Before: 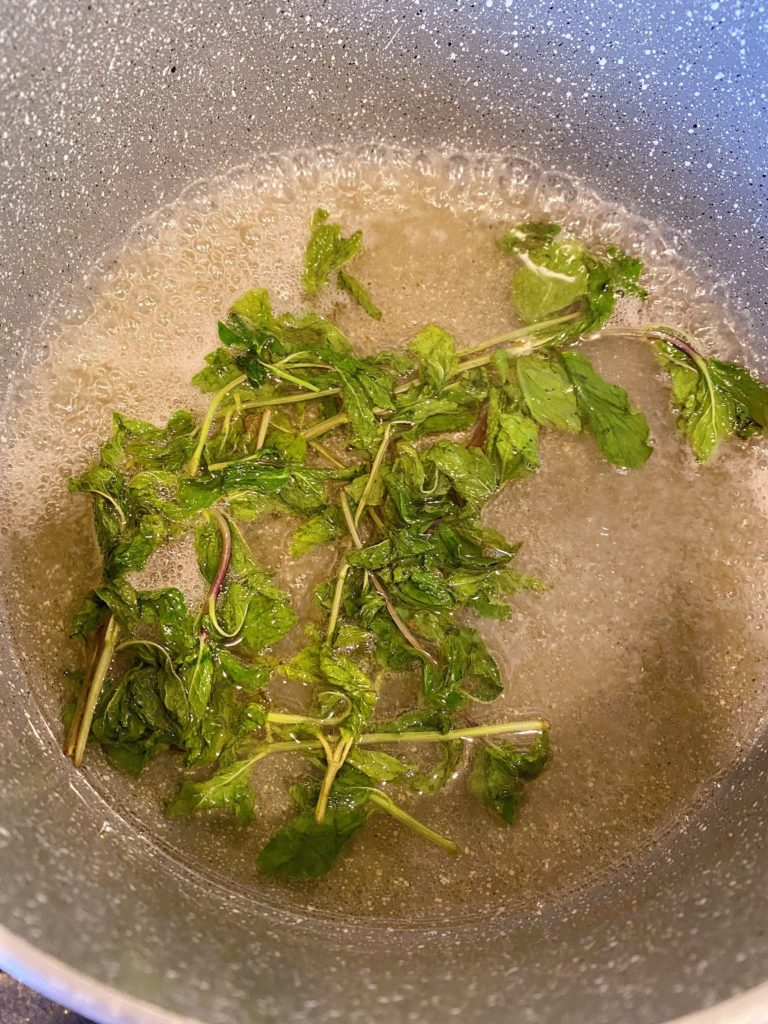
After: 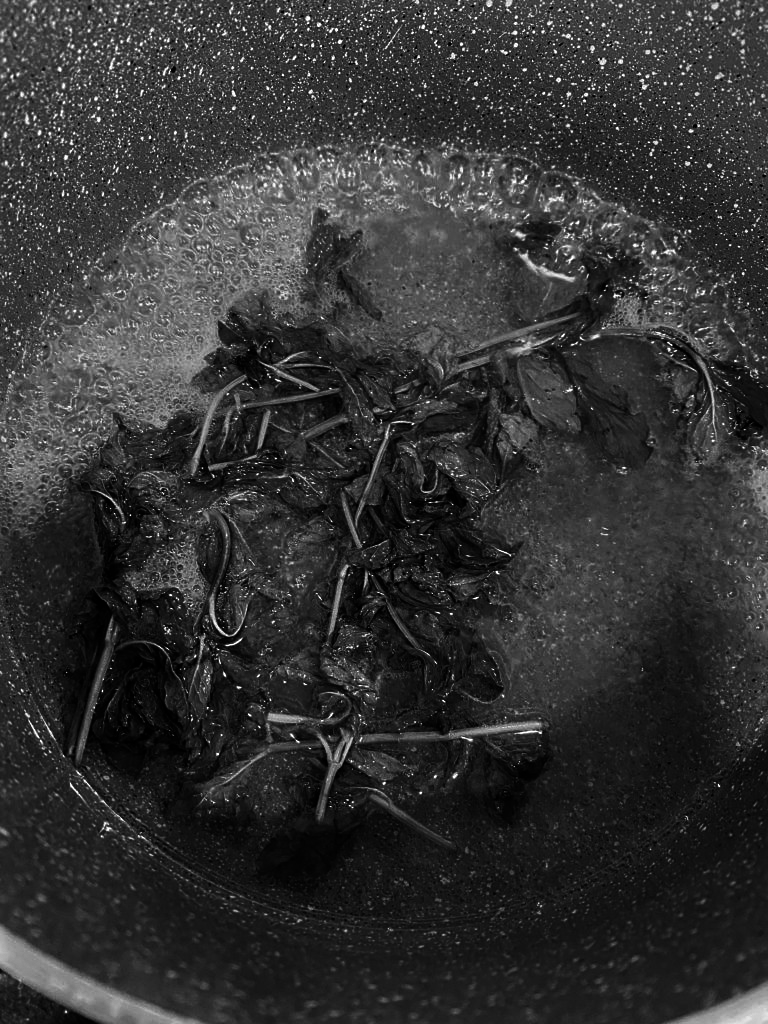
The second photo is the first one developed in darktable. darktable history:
sharpen: amount 0.2
contrast brightness saturation: contrast 0.02, brightness -1, saturation -1
